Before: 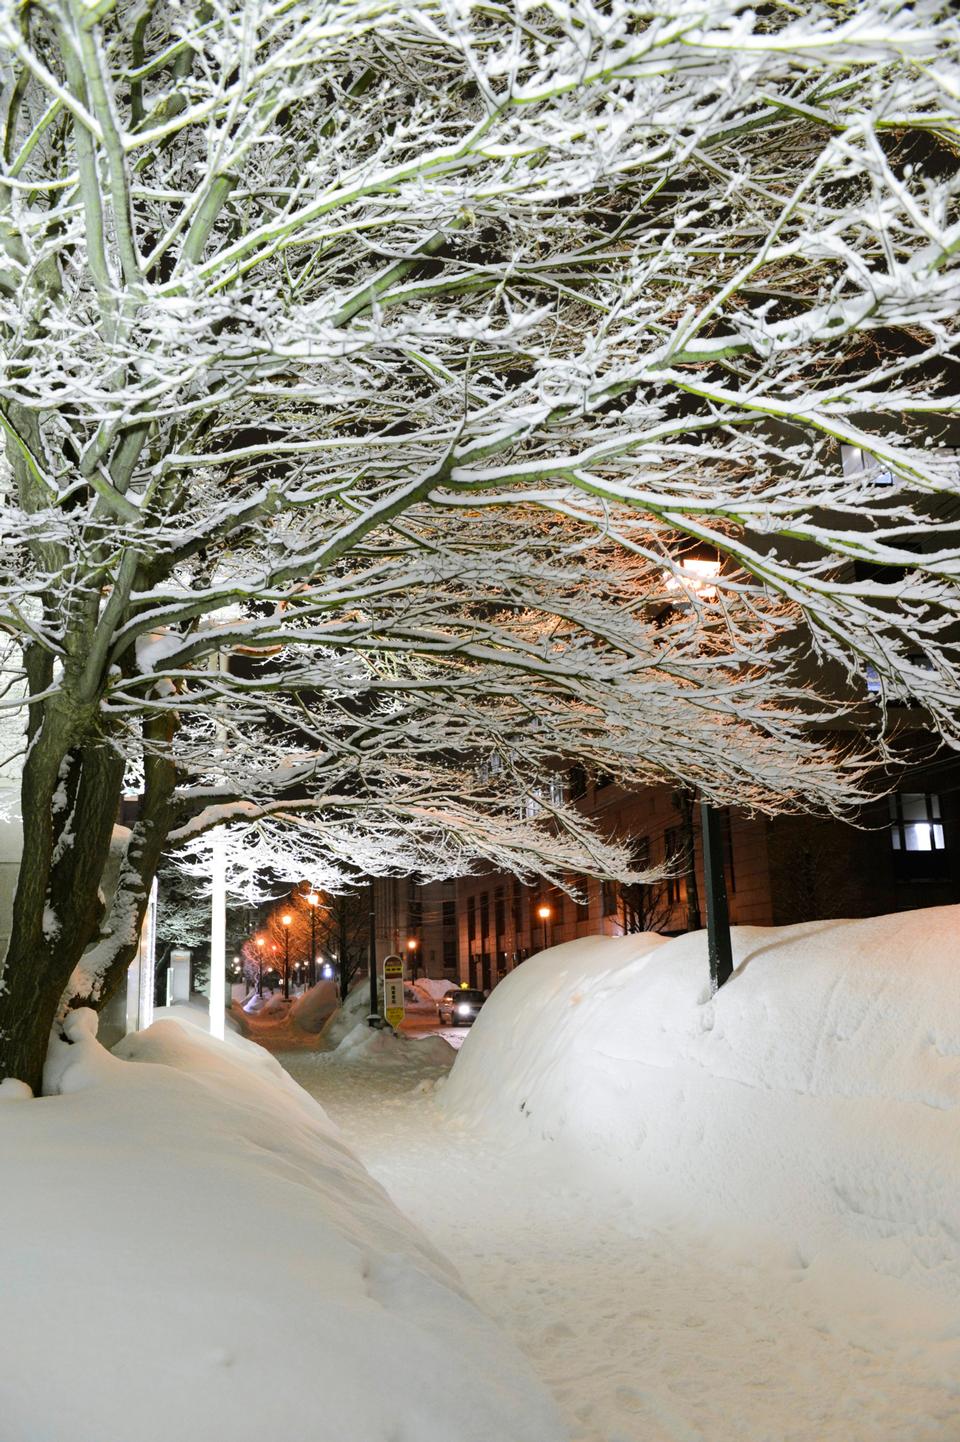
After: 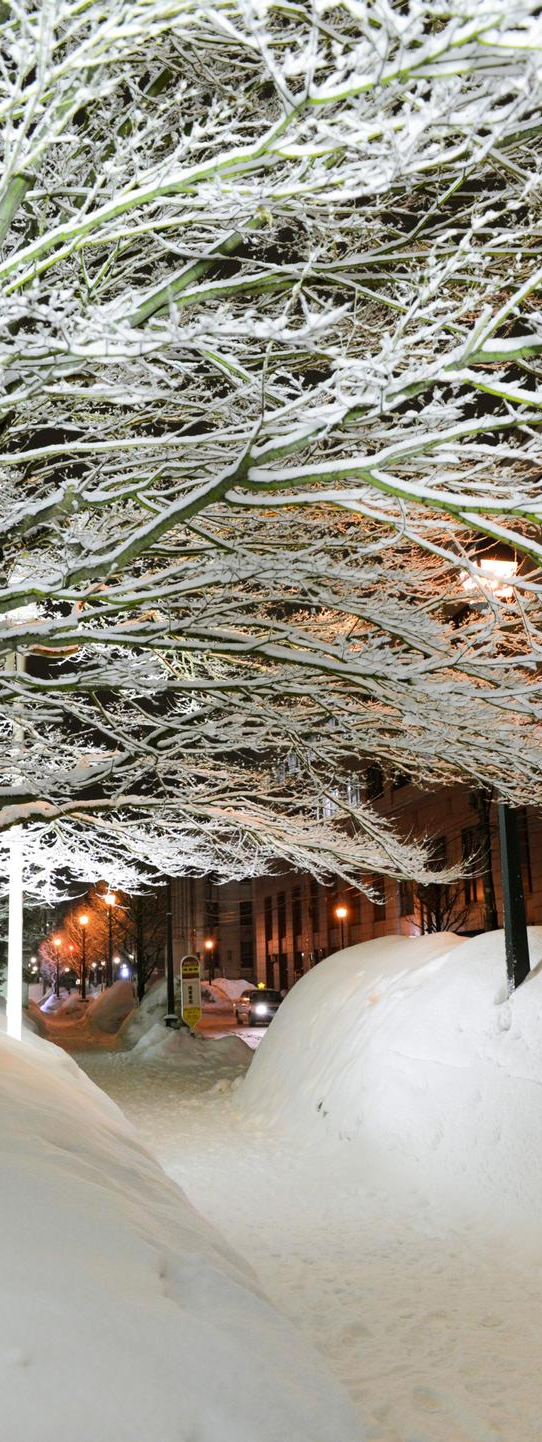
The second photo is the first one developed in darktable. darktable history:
crop: left 21.216%, right 22.252%
